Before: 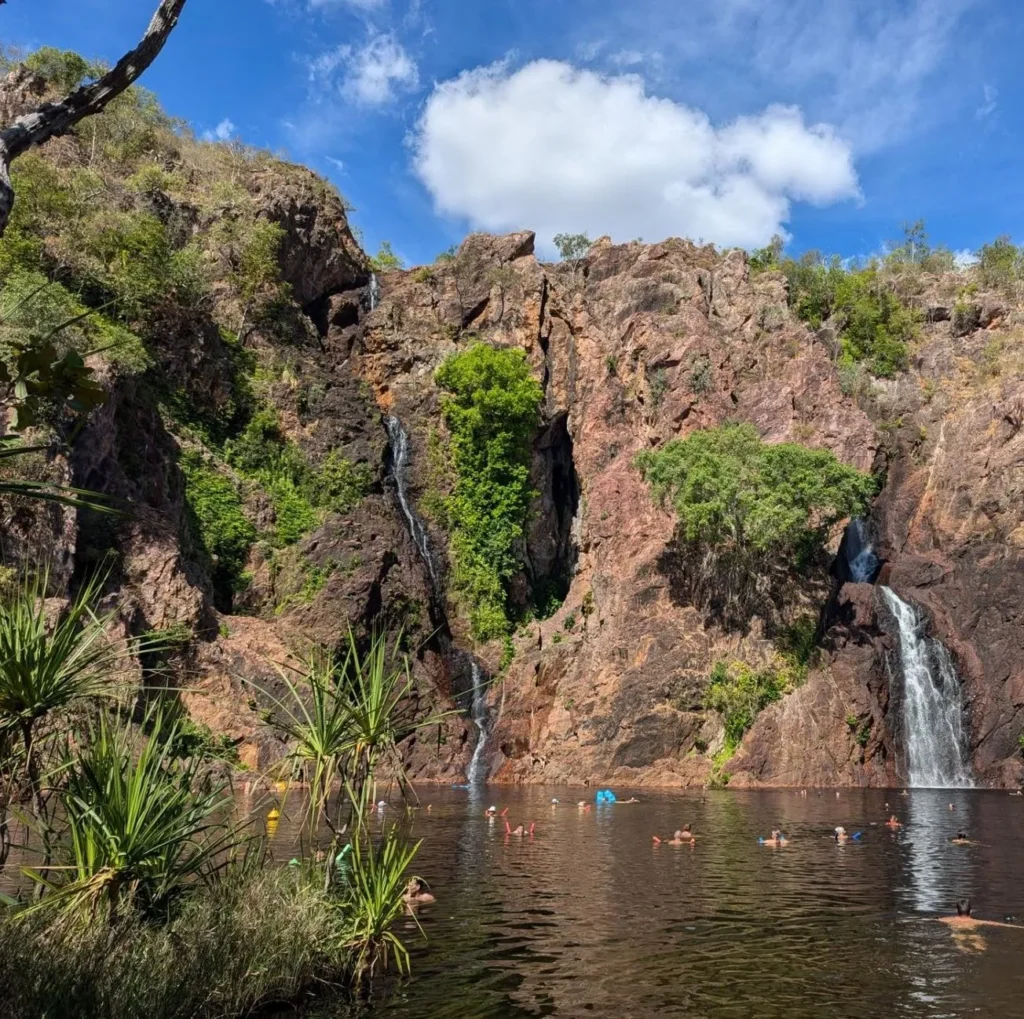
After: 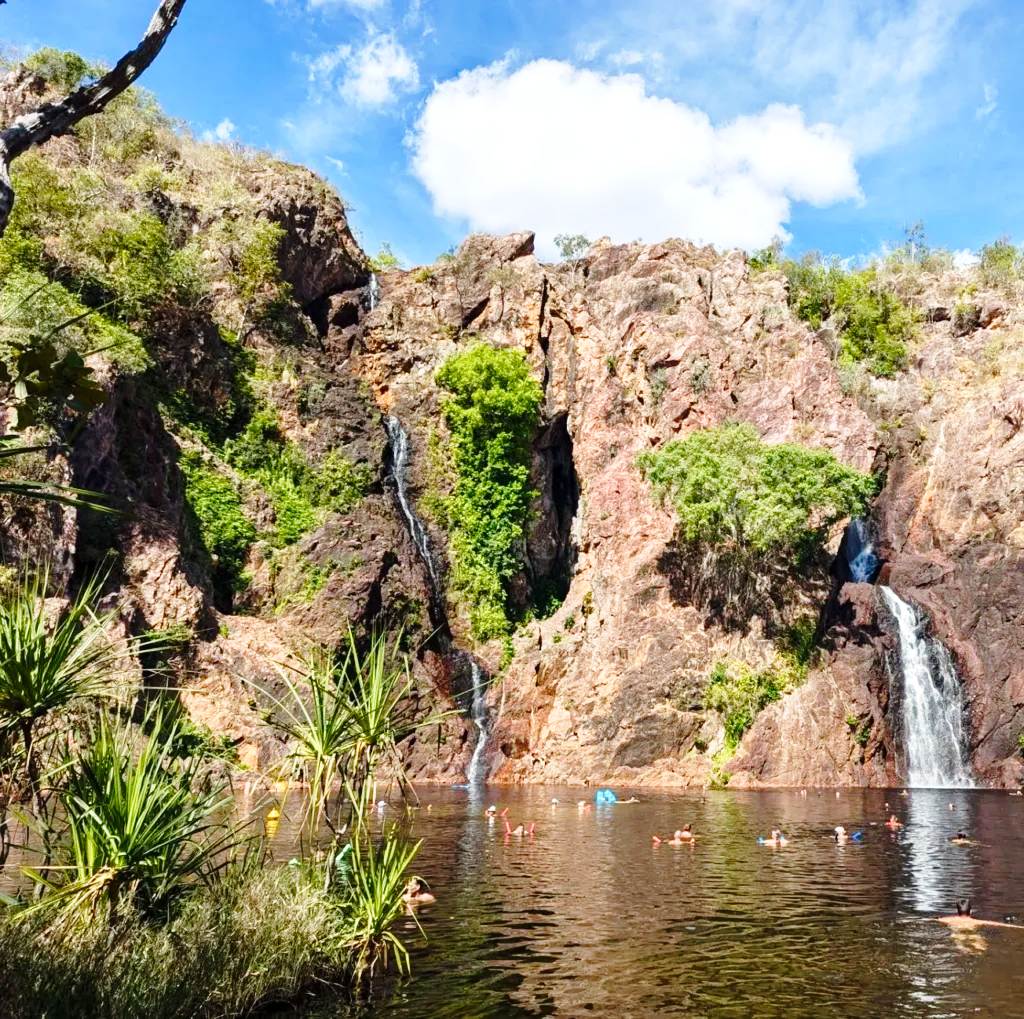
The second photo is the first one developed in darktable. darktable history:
base curve: curves: ch0 [(0, 0) (0.028, 0.03) (0.121, 0.232) (0.46, 0.748) (0.859, 0.968) (1, 1)], preserve colors none
color balance rgb: perceptual saturation grading › global saturation 0.269%, perceptual saturation grading › highlights -19.737%, perceptual saturation grading › shadows 20.095%, perceptual brilliance grading › global brilliance 11.042%
